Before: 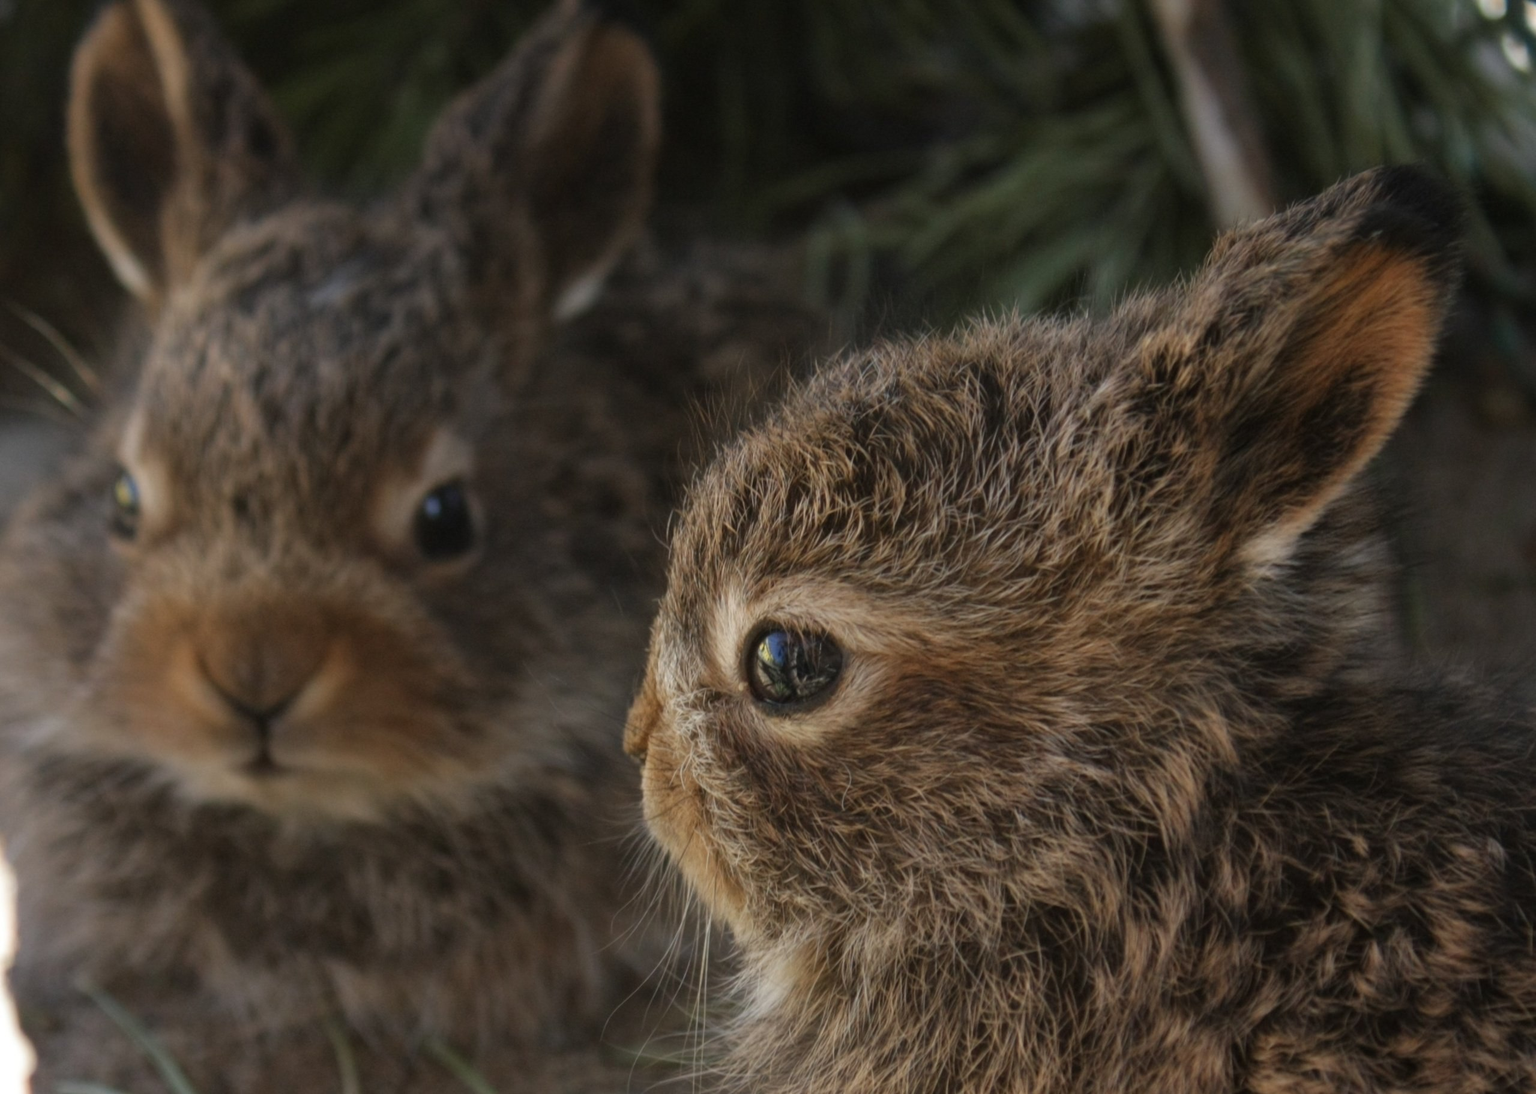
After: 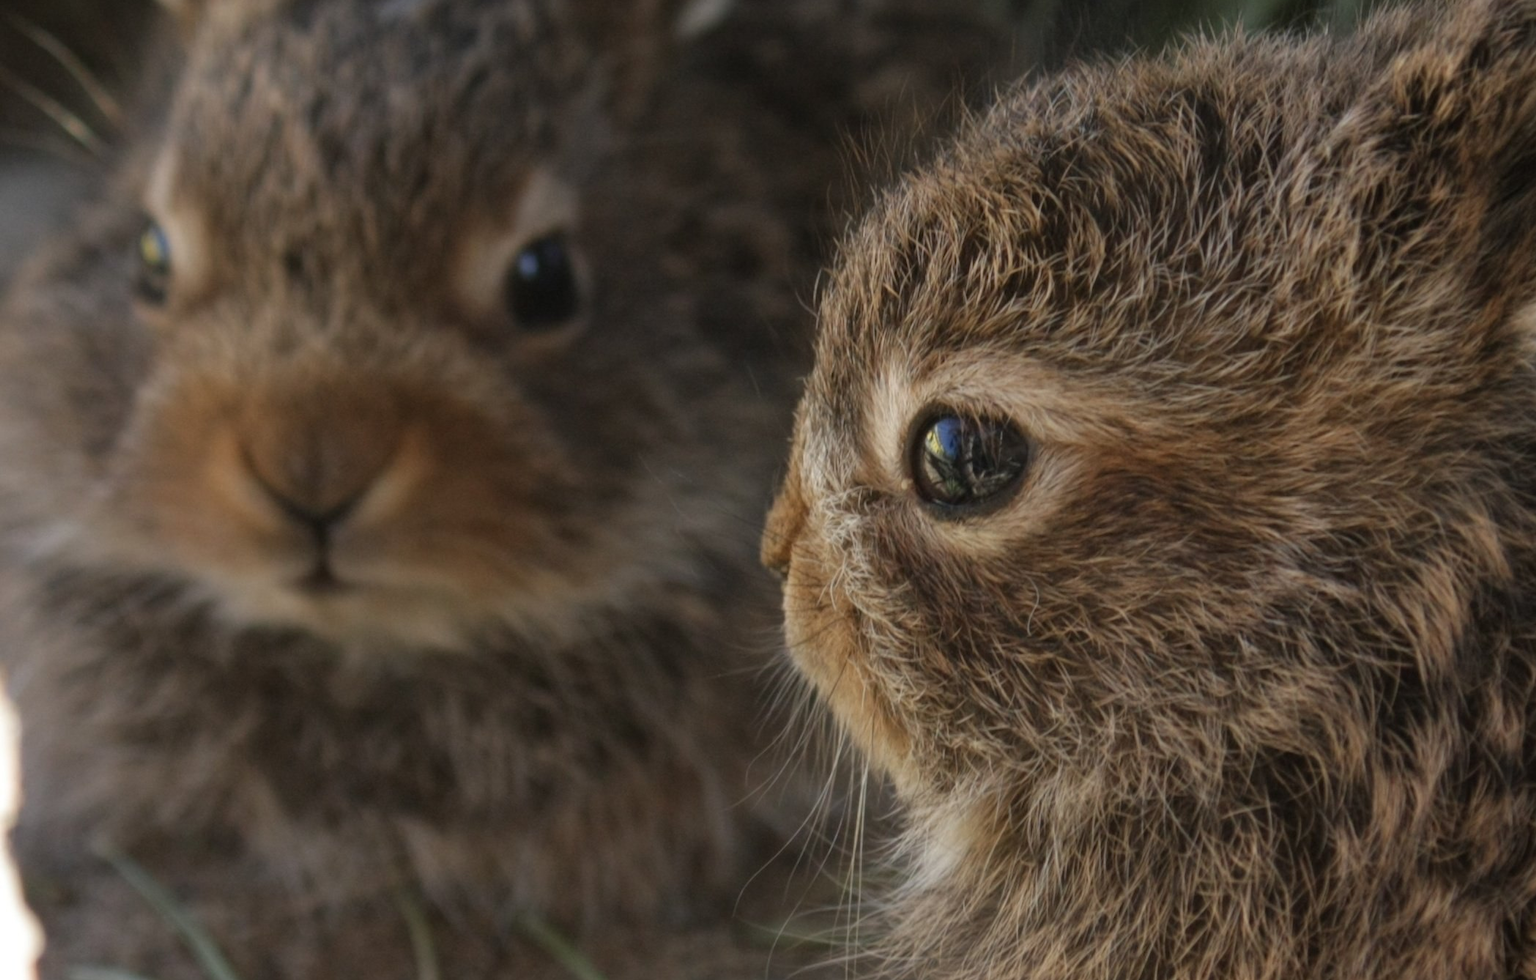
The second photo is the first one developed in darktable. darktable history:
crop: top 26.541%, right 18.038%
